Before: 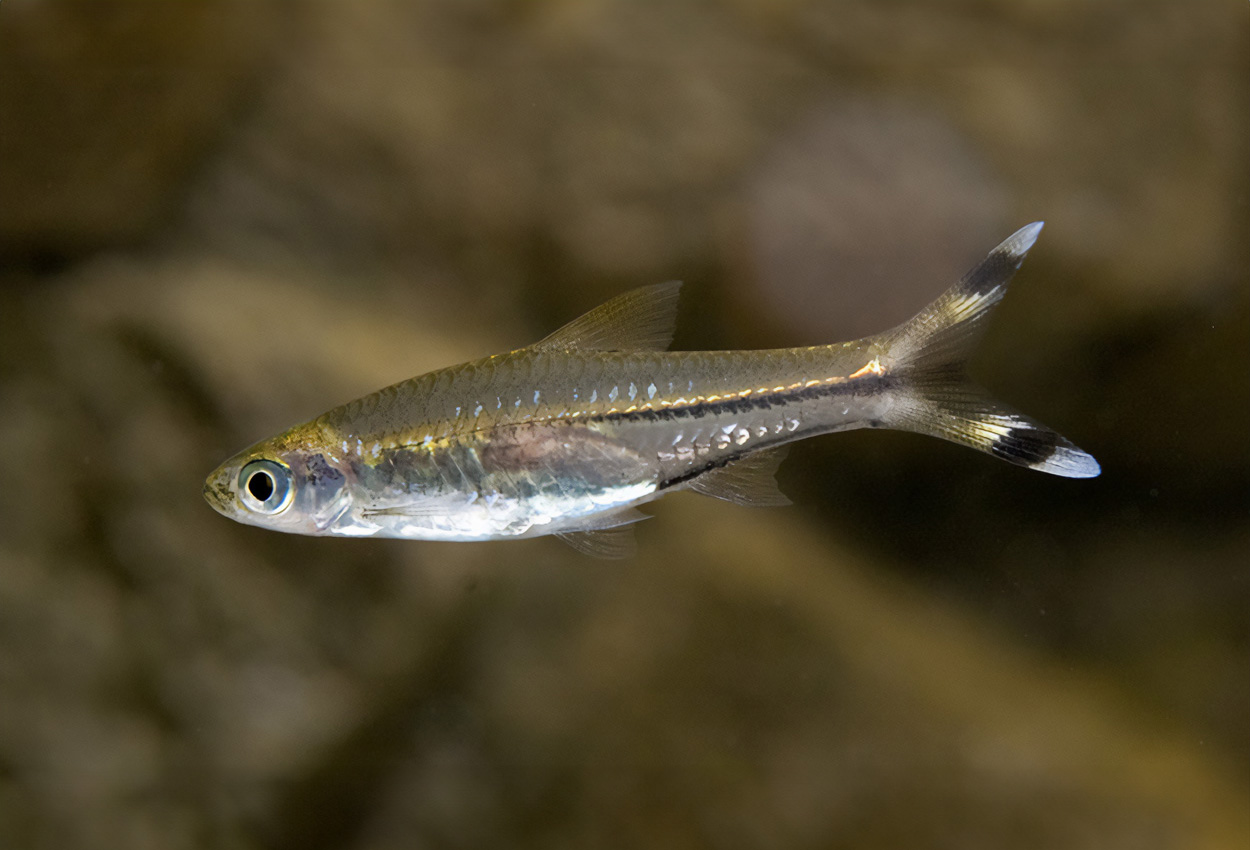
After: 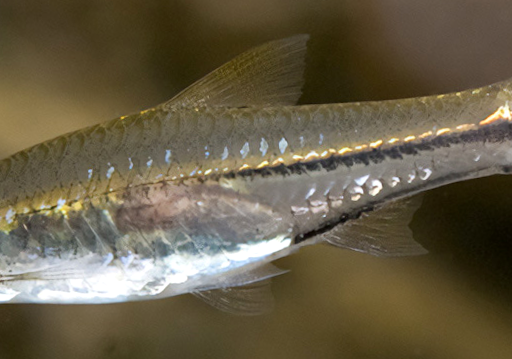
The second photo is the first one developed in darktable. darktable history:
exposure: black level correction 0.001, exposure 0.14 EV, compensate highlight preservation false
rotate and perspective: rotation -2.29°, automatic cropping off
crop: left 30%, top 30%, right 30%, bottom 30%
